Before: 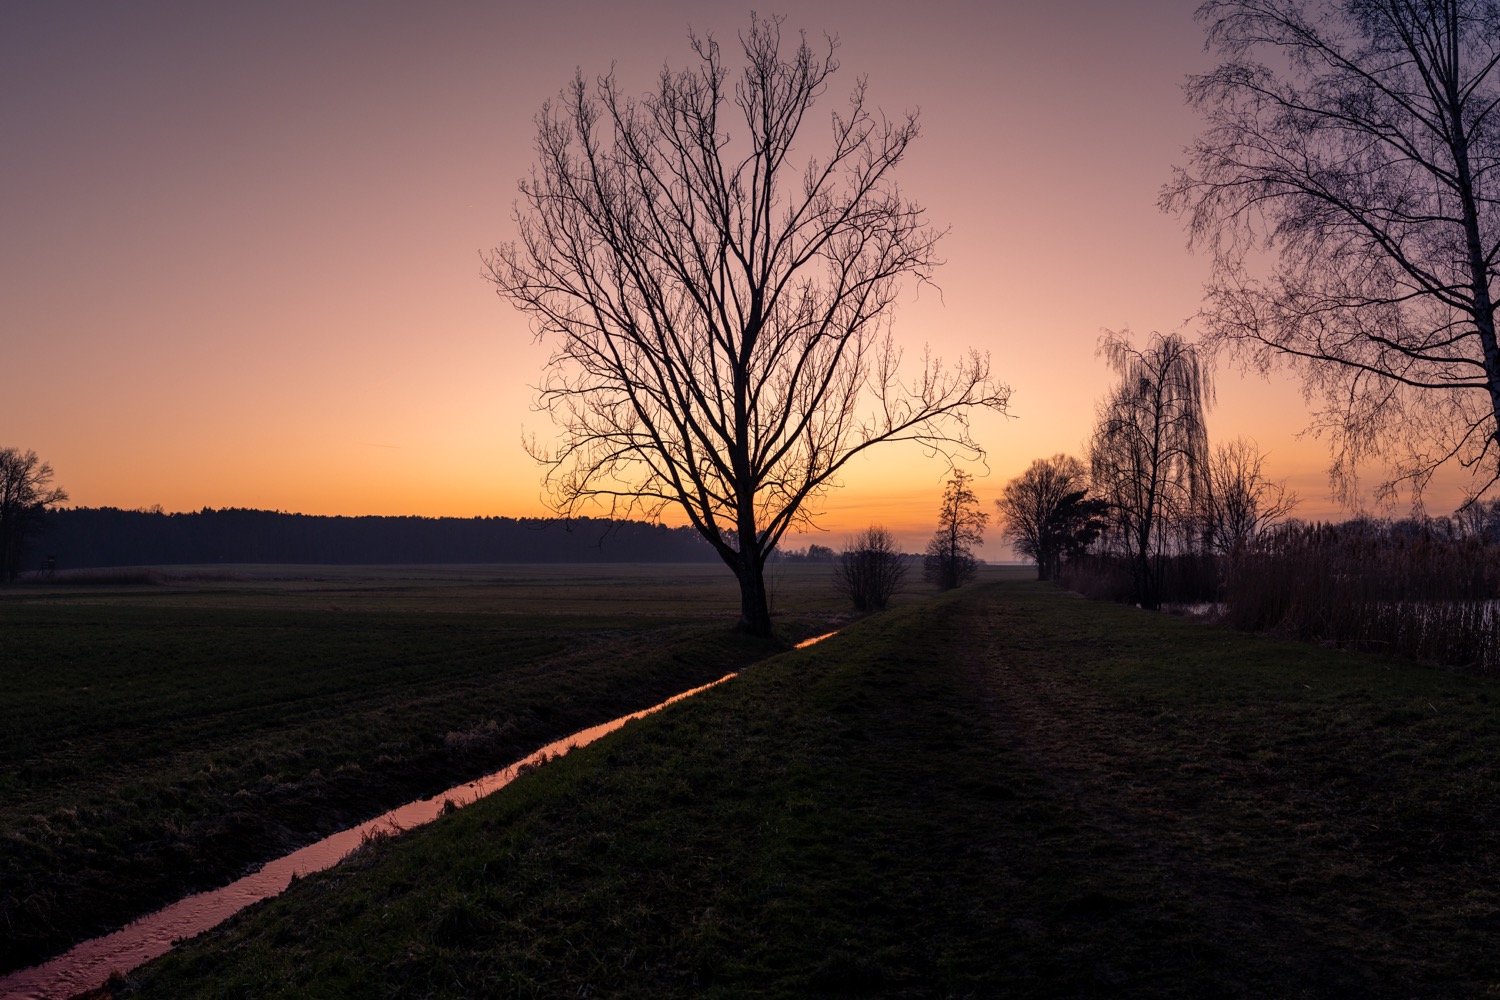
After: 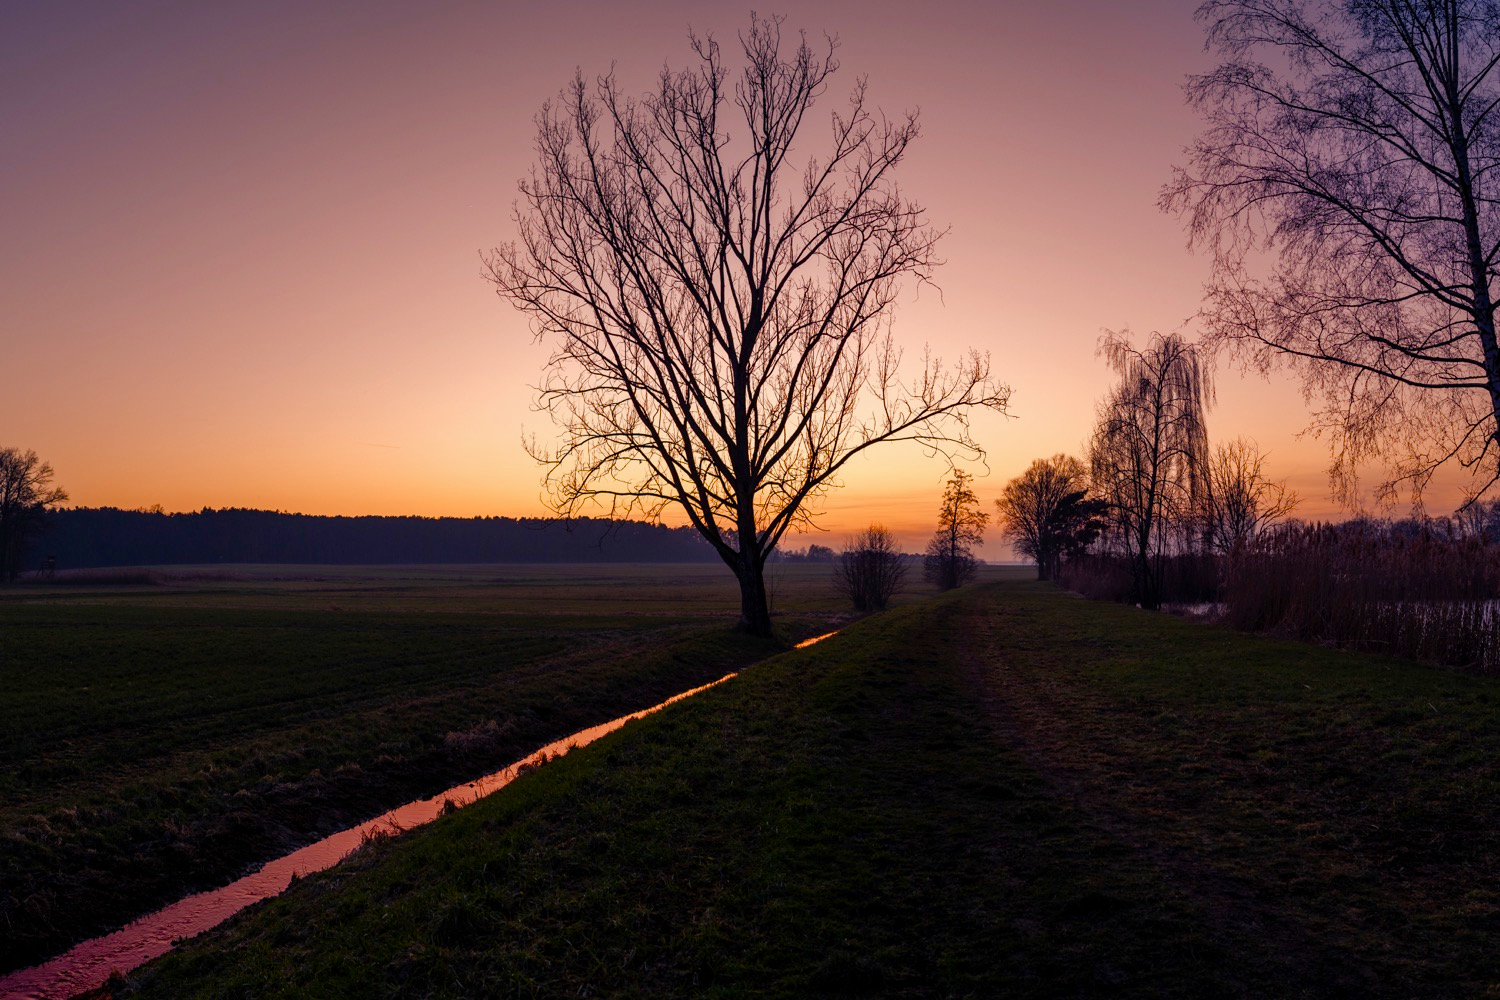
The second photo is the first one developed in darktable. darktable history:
color balance rgb: global offset › hue 170.47°, linear chroma grading › global chroma 14.686%, perceptual saturation grading › global saturation -0.023%, perceptual saturation grading › highlights -29.08%, perceptual saturation grading › mid-tones 29.45%, perceptual saturation grading › shadows 58.799%
